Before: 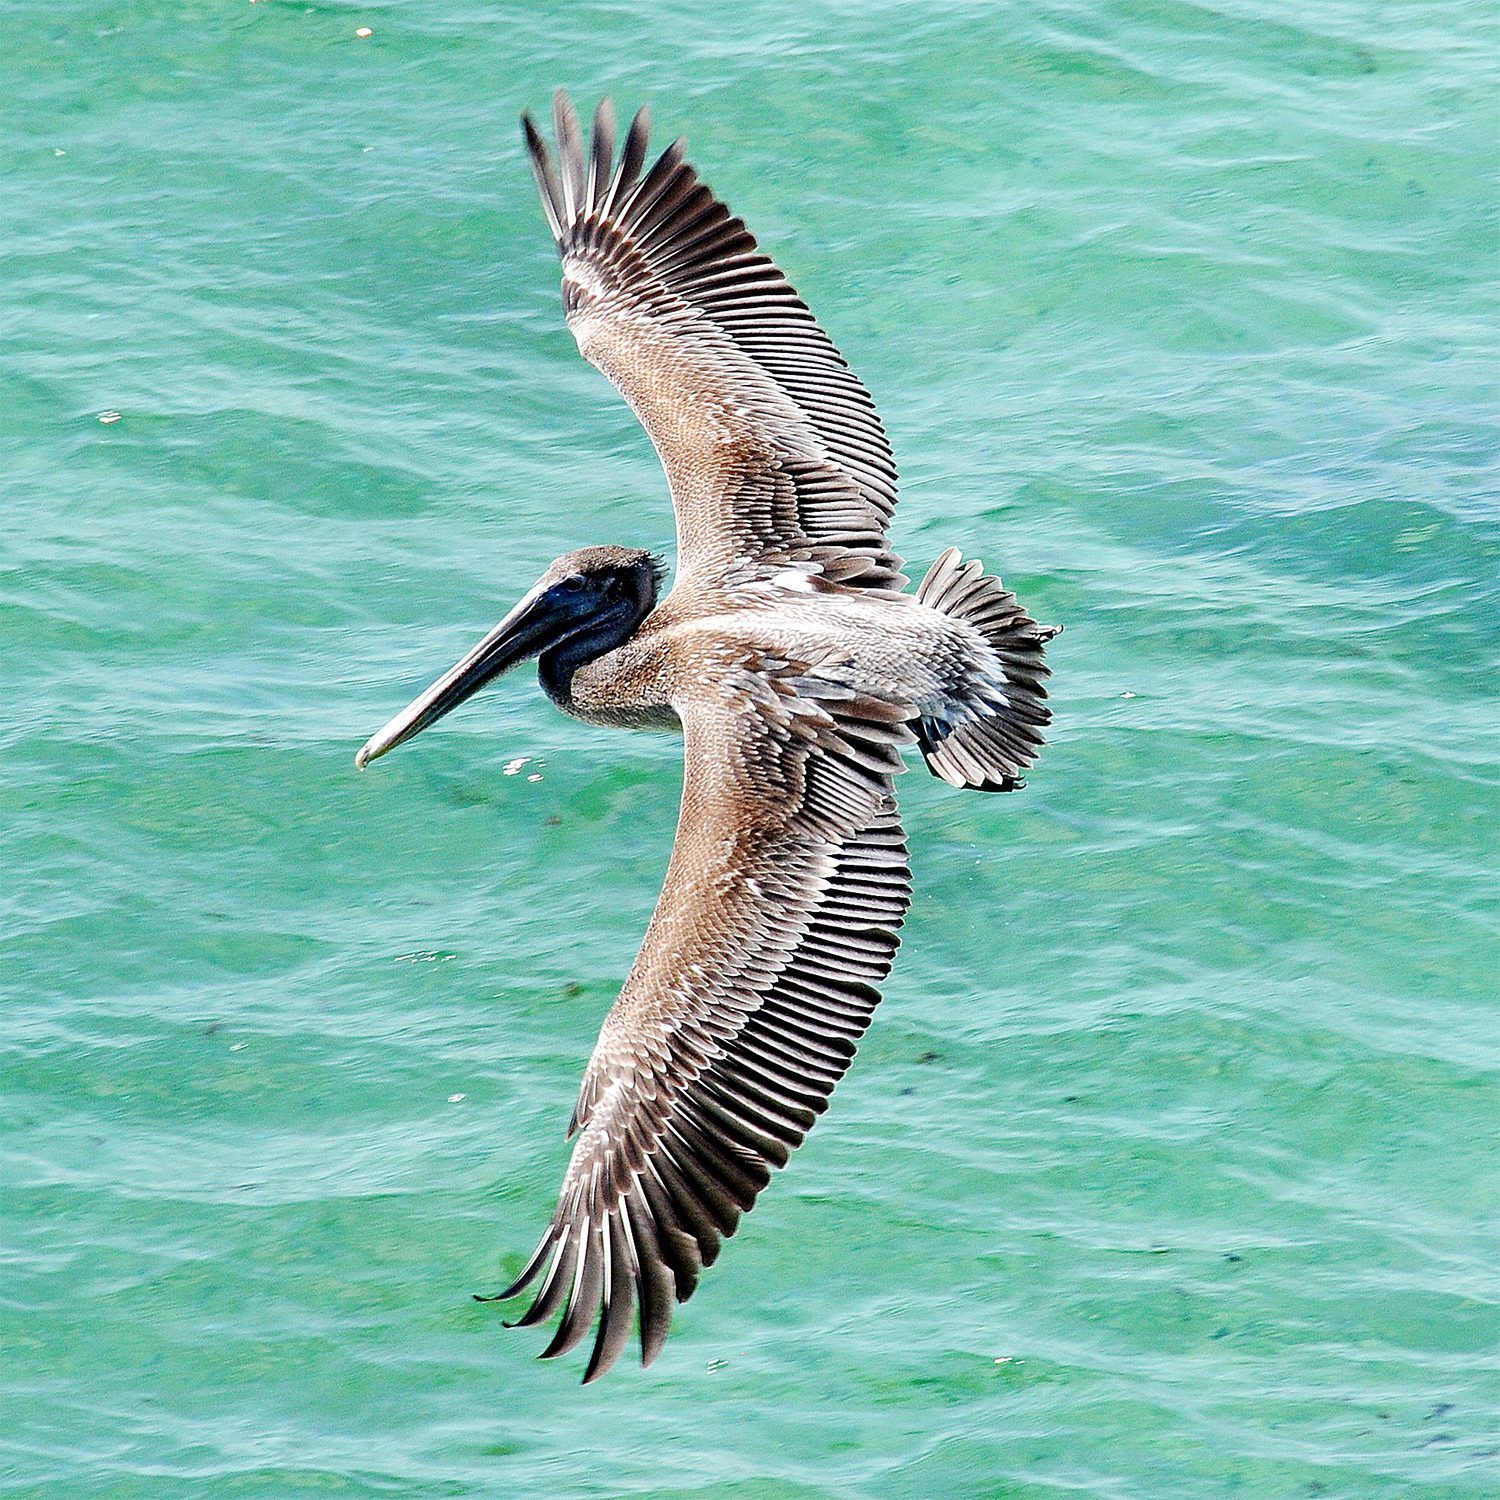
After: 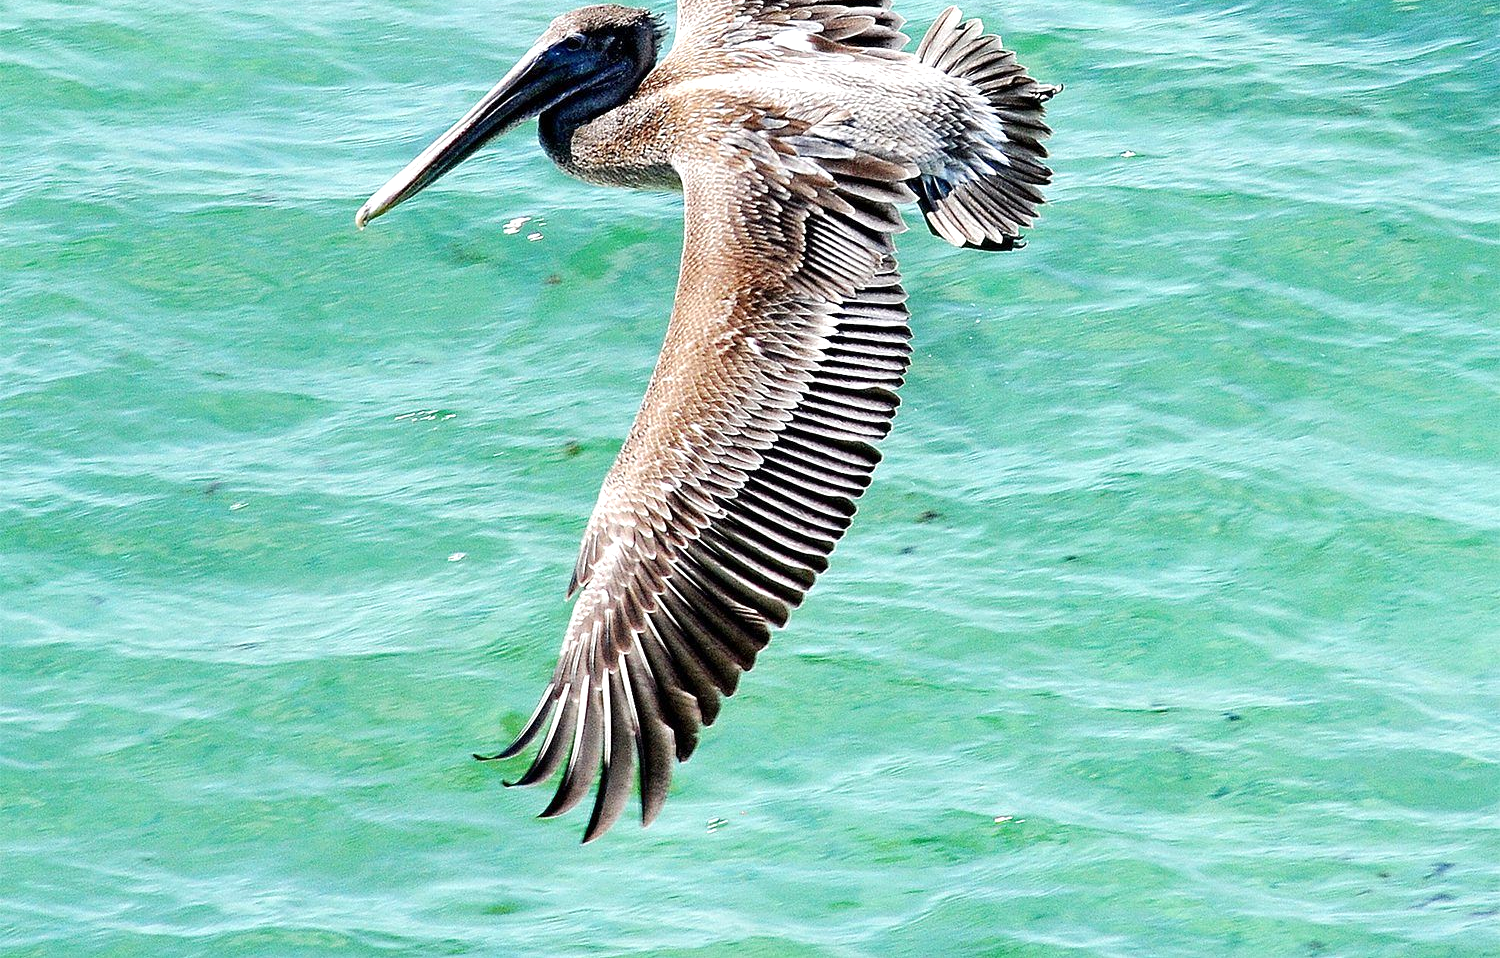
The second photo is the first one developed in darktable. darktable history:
tone equalizer: edges refinement/feathering 500, mask exposure compensation -1.57 EV, preserve details guided filter
crop and rotate: top 36.112%
exposure: exposure 0.293 EV, compensate exposure bias true, compensate highlight preservation false
